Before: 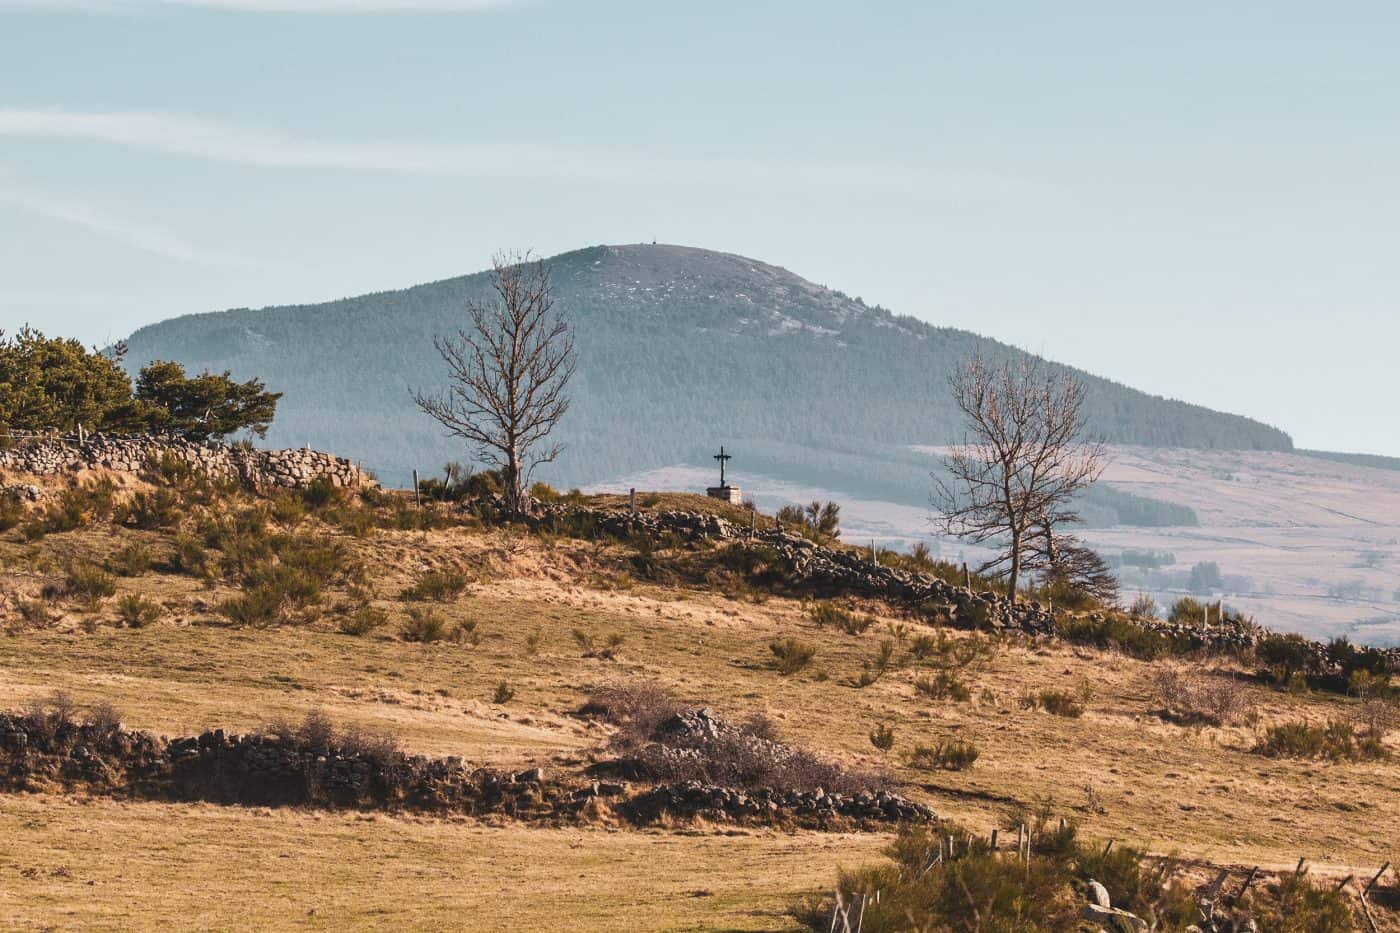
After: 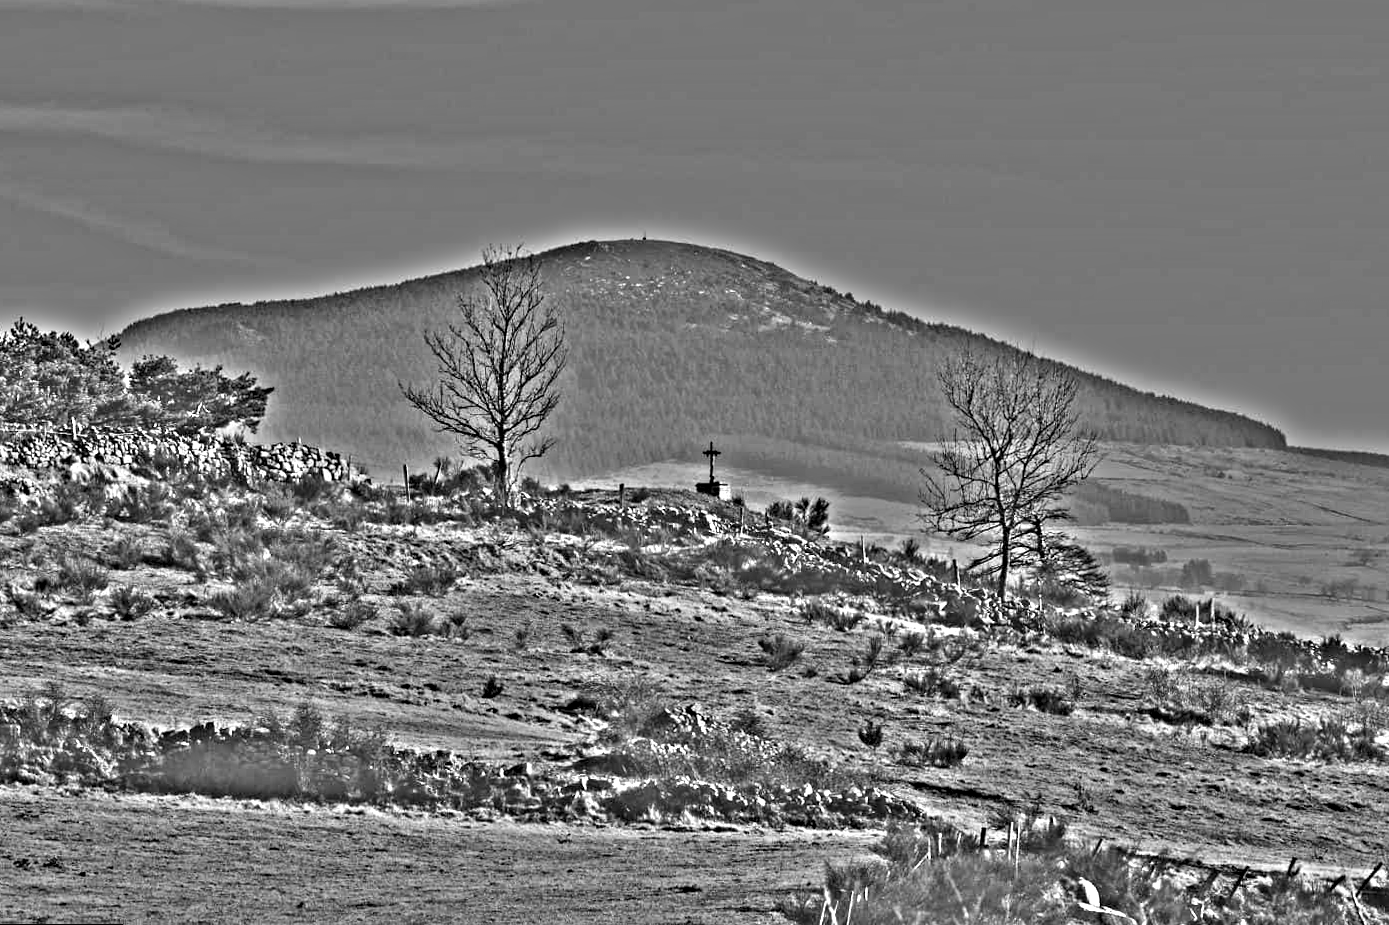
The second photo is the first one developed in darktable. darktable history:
highpass: sharpness 49.79%, contrast boost 49.79%
rotate and perspective: rotation 0.192°, lens shift (horizontal) -0.015, crop left 0.005, crop right 0.996, crop top 0.006, crop bottom 0.99
